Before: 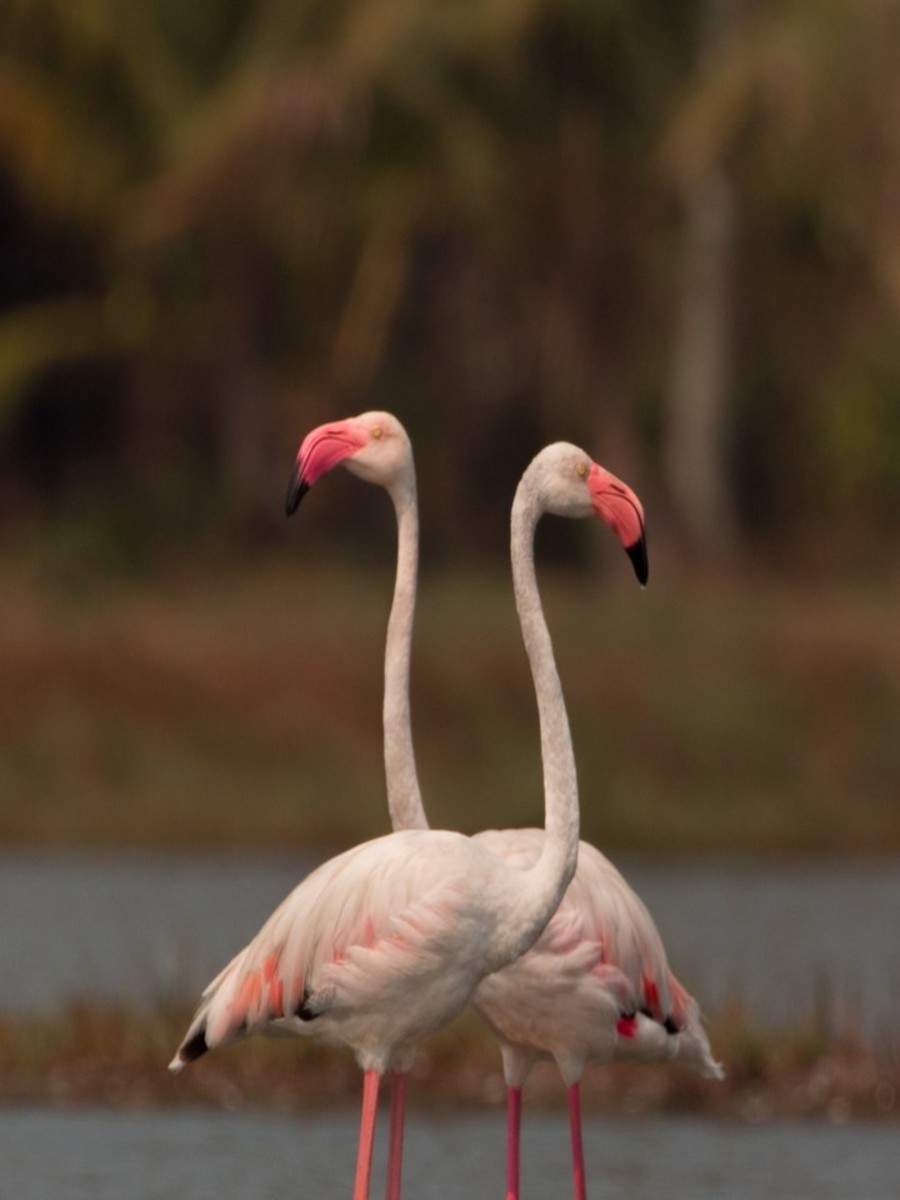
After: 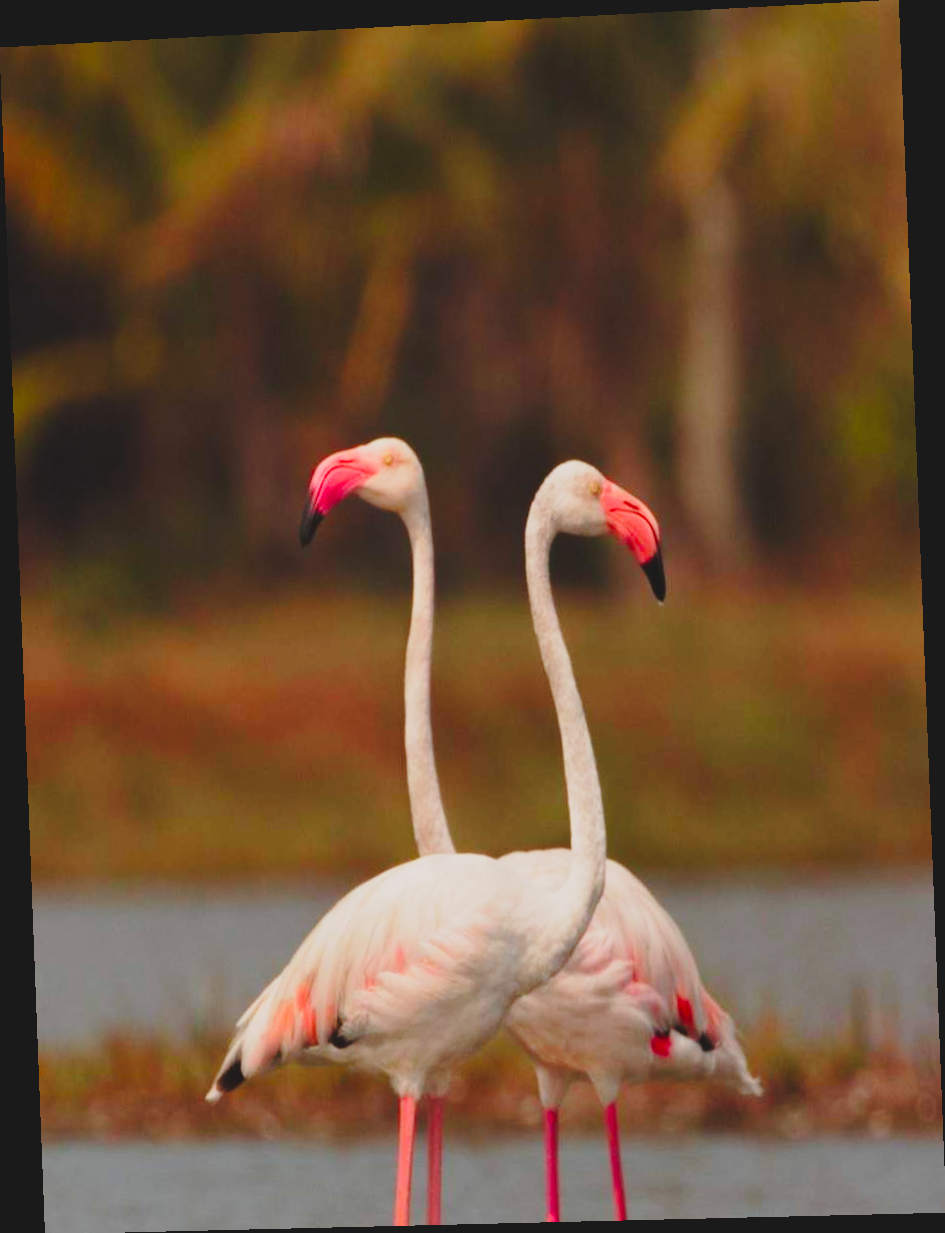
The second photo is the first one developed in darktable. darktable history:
rotate and perspective: rotation -2.22°, lens shift (horizontal) -0.022, automatic cropping off
contrast brightness saturation: contrast -0.19, saturation 0.19
base curve: curves: ch0 [(0, 0) (0.028, 0.03) (0.121, 0.232) (0.46, 0.748) (0.859, 0.968) (1, 1)], preserve colors none
white balance: emerald 1
